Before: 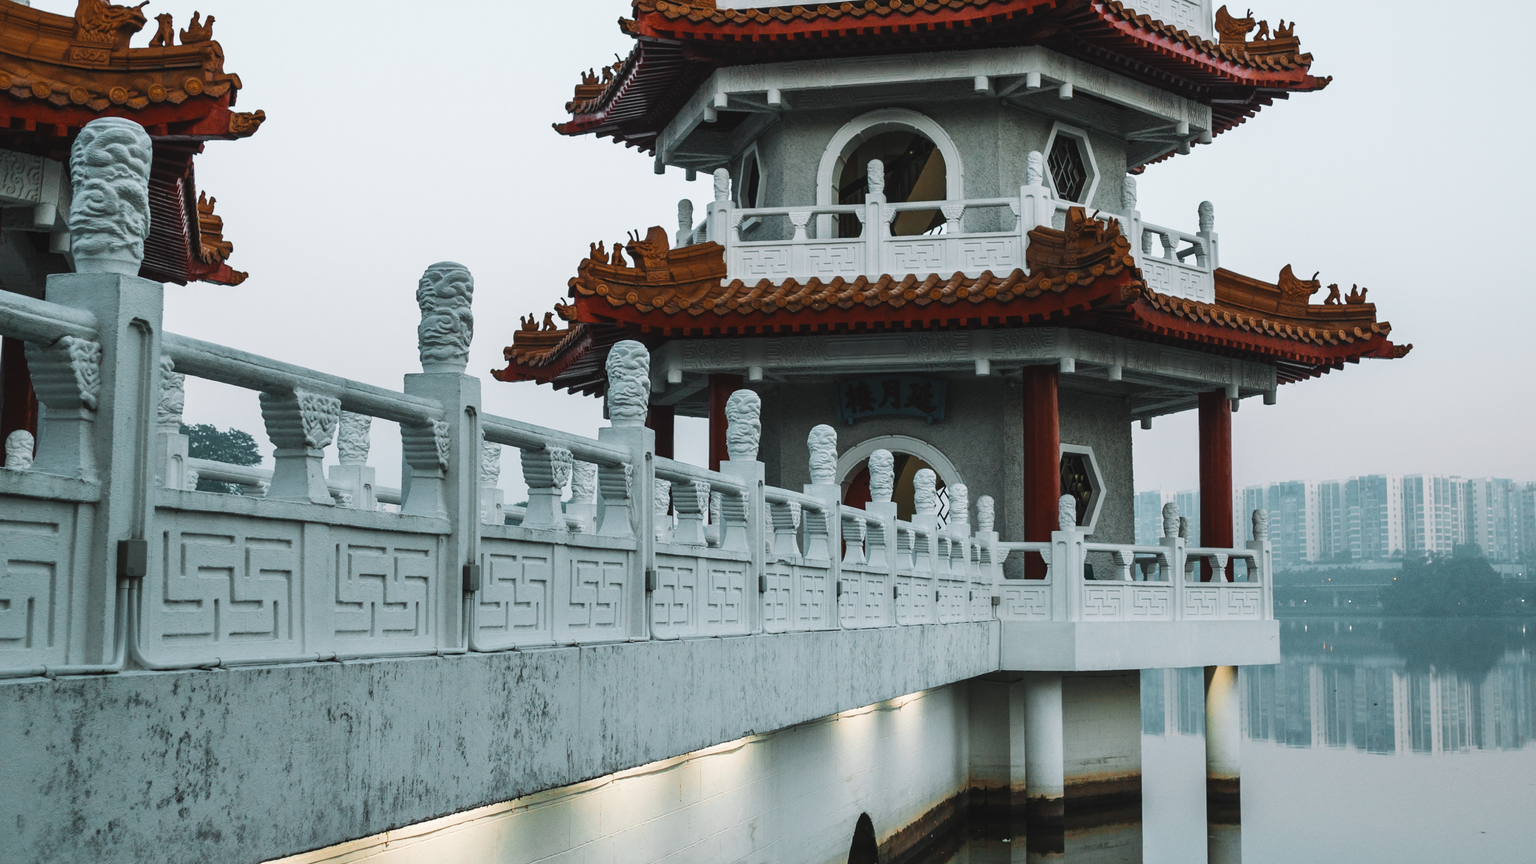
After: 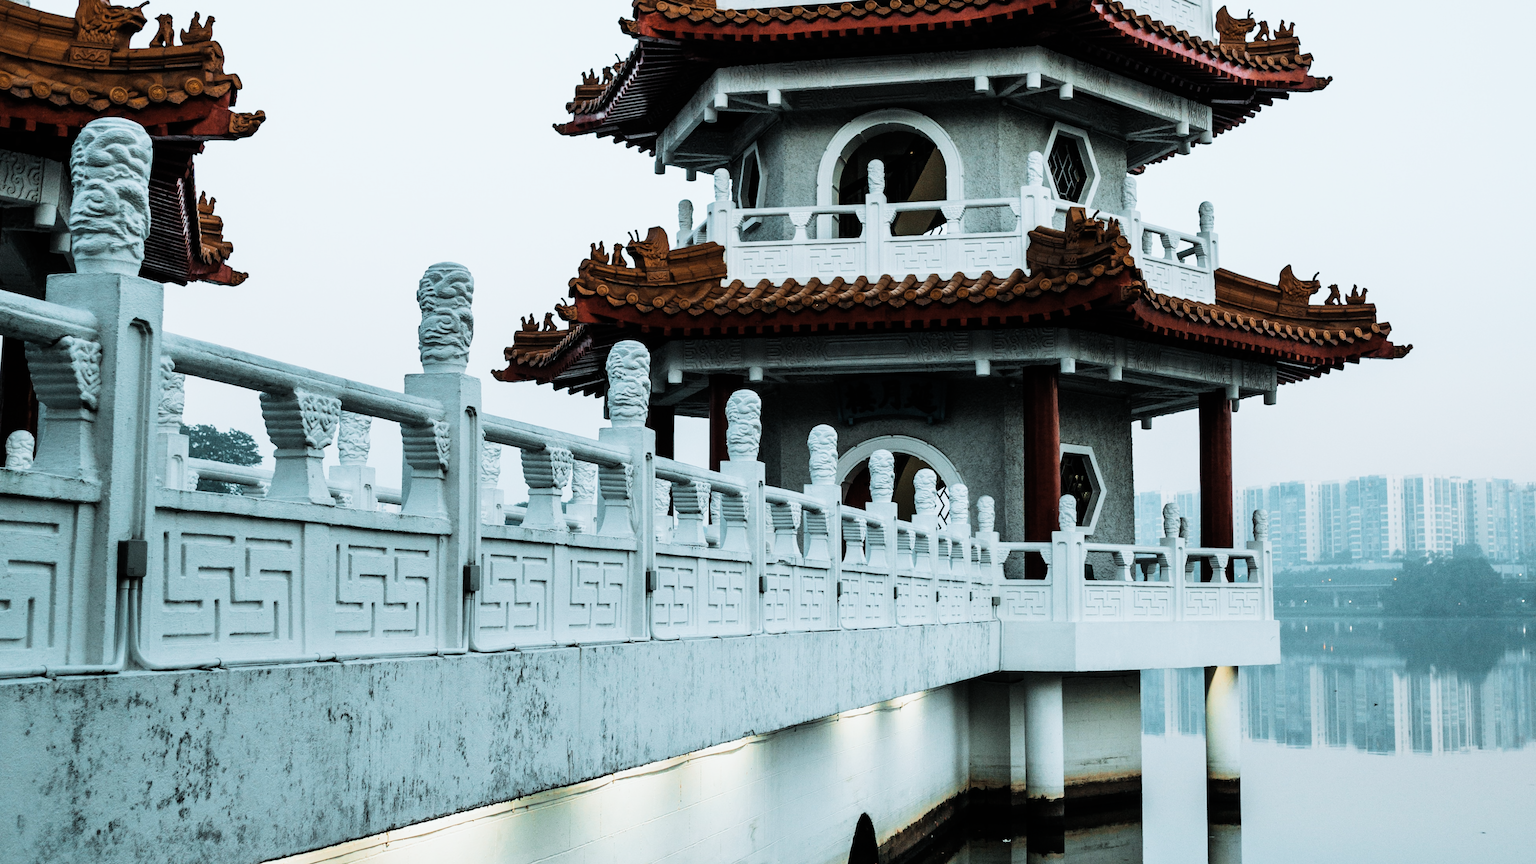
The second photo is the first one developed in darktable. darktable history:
filmic rgb: black relative exposure -5.1 EV, white relative exposure 3.51 EV, hardness 3.19, contrast 1.384, highlights saturation mix -48.76%
exposure: black level correction 0, exposure 0.499 EV, compensate highlight preservation false
color calibration: illuminant Planckian (black body), adaptation linear Bradford (ICC v4), x 0.361, y 0.366, temperature 4509.35 K, saturation algorithm version 1 (2020)
